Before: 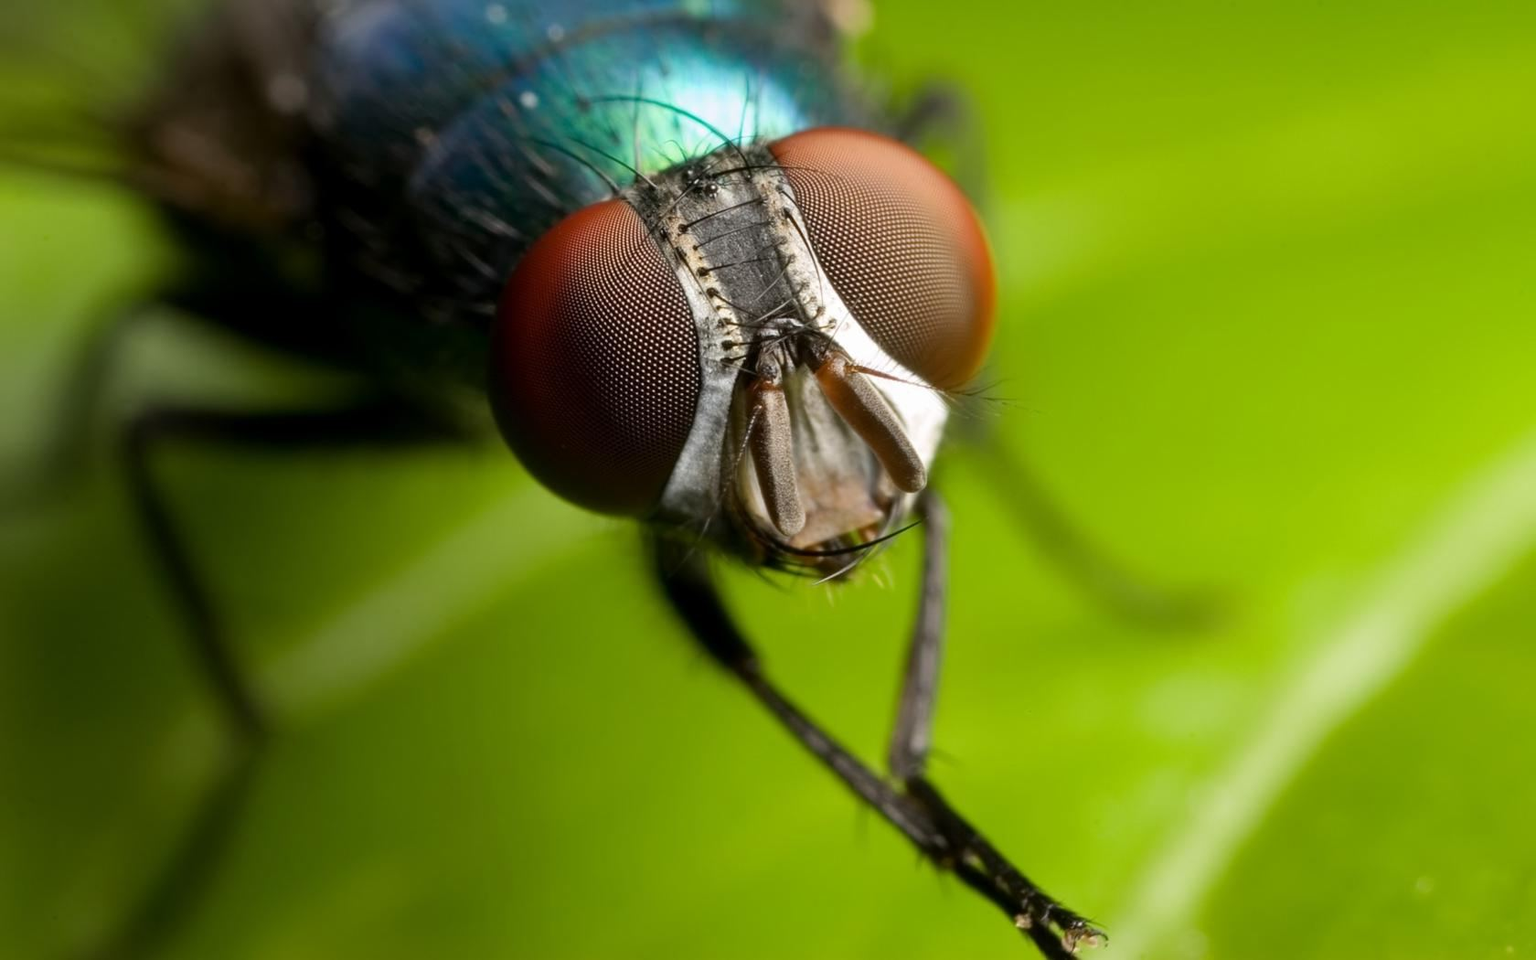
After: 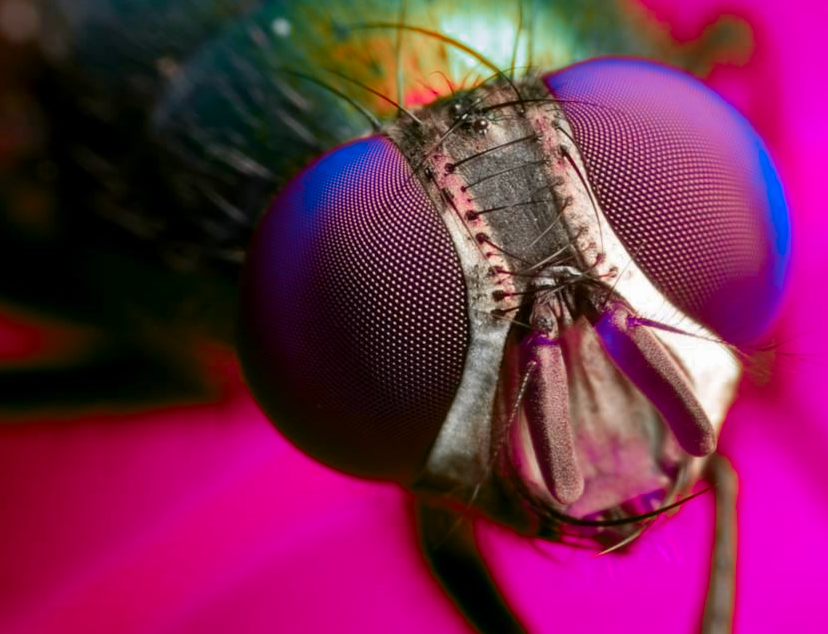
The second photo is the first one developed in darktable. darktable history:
color correction: highlights b* 0.002, saturation 1.34
crop: left 17.724%, top 7.84%, right 32.935%, bottom 31.749%
color zones: curves: ch0 [(0.826, 0.353)]; ch1 [(0.242, 0.647) (0.889, 0.342)]; ch2 [(0.246, 0.089) (0.969, 0.068)]
